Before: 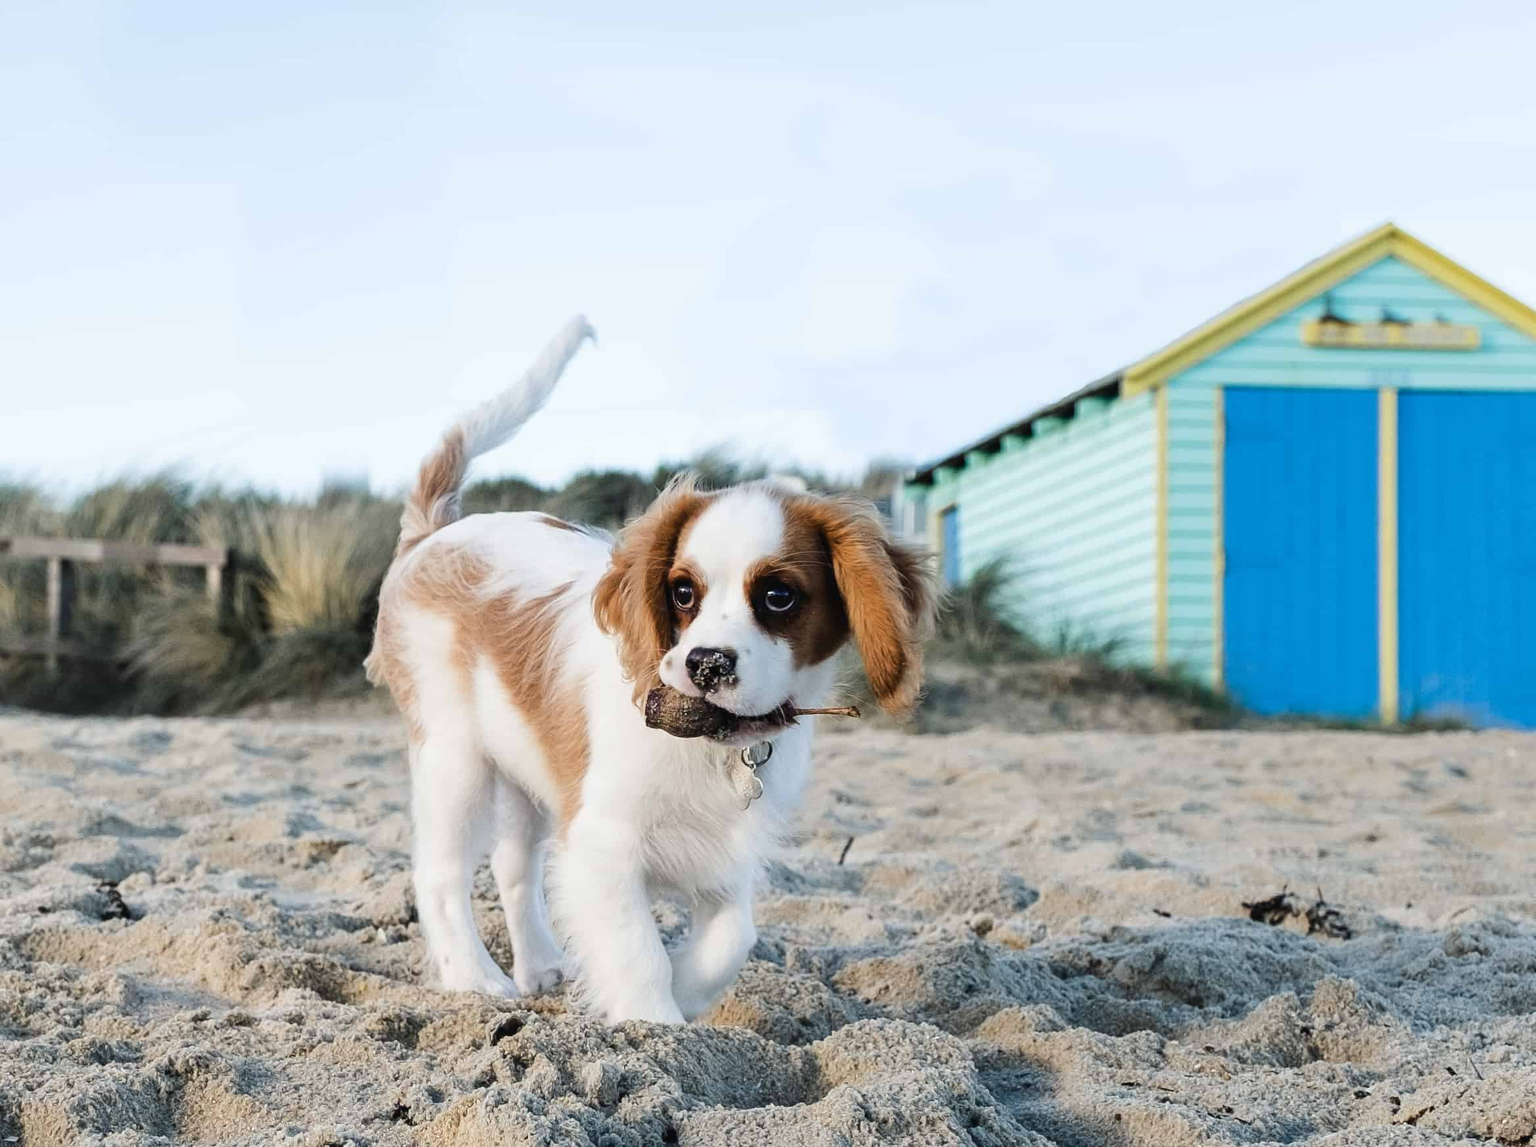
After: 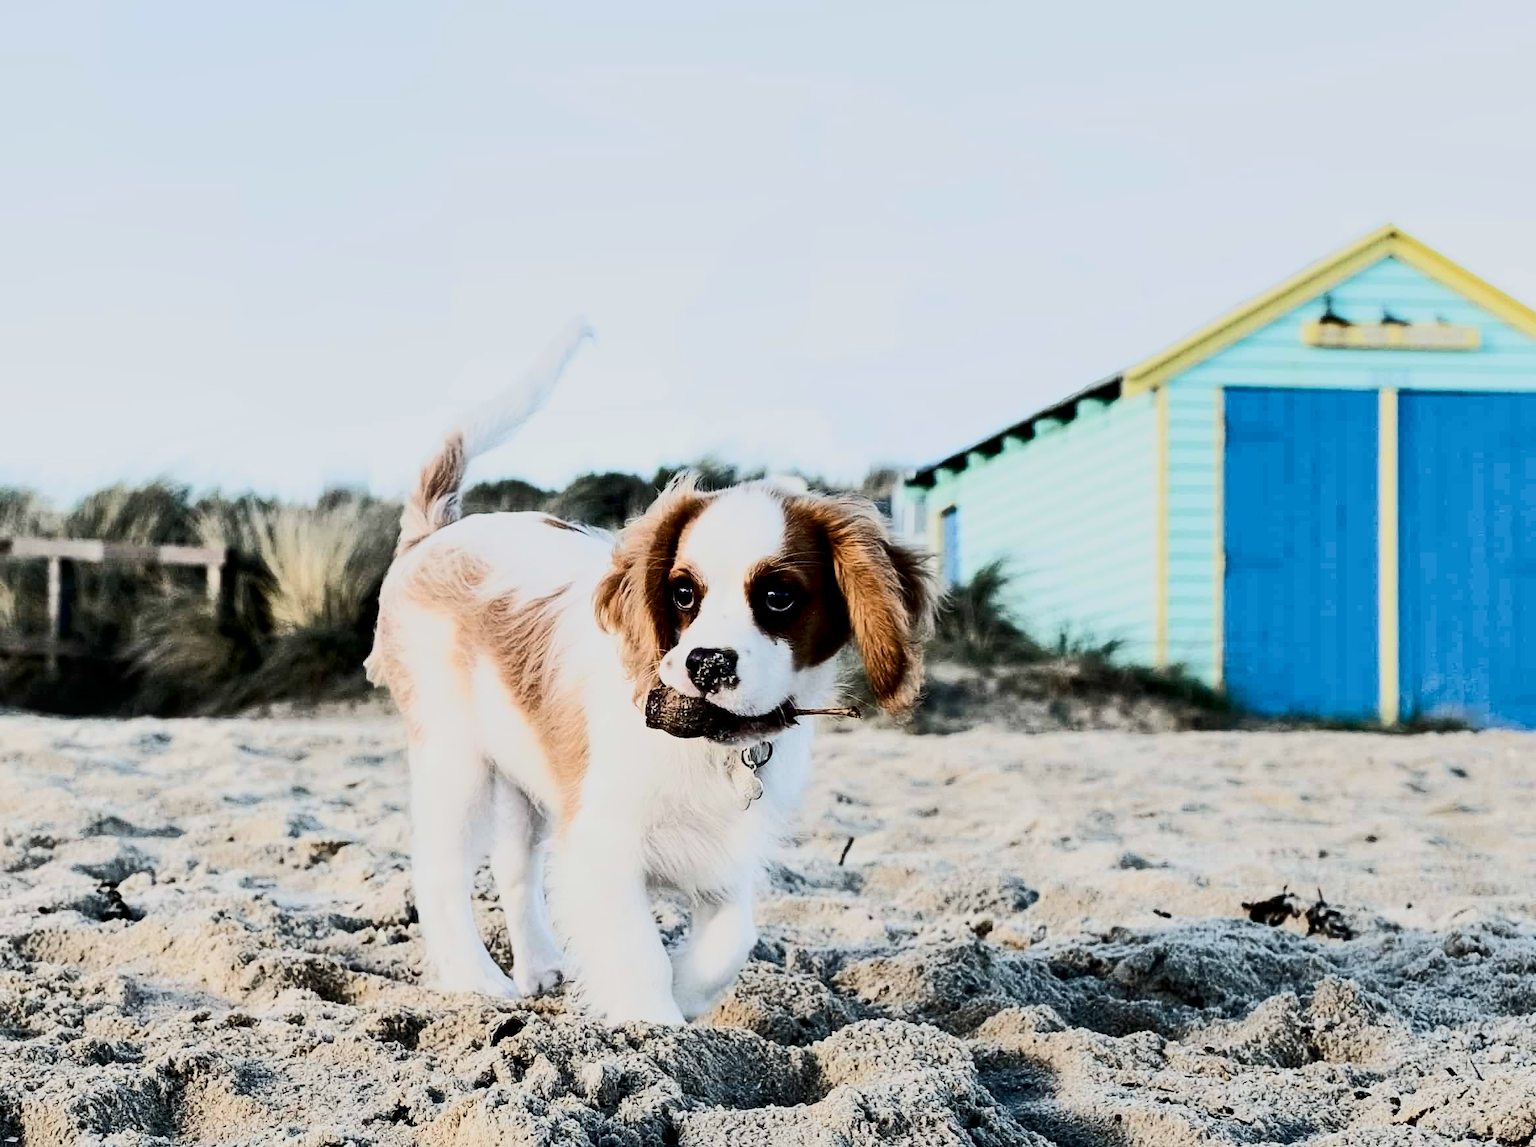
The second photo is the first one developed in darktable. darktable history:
filmic rgb: middle gray luminance 9.1%, black relative exposure -10.67 EV, white relative exposure 3.43 EV, target black luminance 0%, hardness 5.96, latitude 59.69%, contrast 1.09, highlights saturation mix 4.73%, shadows ↔ highlights balance 28.83%
local contrast: highlights 106%, shadows 98%, detail 120%, midtone range 0.2
tone curve: curves: ch0 [(0, 0) (0.003, 0.005) (0.011, 0.007) (0.025, 0.009) (0.044, 0.013) (0.069, 0.017) (0.1, 0.02) (0.136, 0.029) (0.177, 0.052) (0.224, 0.086) (0.277, 0.129) (0.335, 0.188) (0.399, 0.256) (0.468, 0.361) (0.543, 0.526) (0.623, 0.696) (0.709, 0.784) (0.801, 0.85) (0.898, 0.882) (1, 1)], color space Lab, independent channels, preserve colors none
